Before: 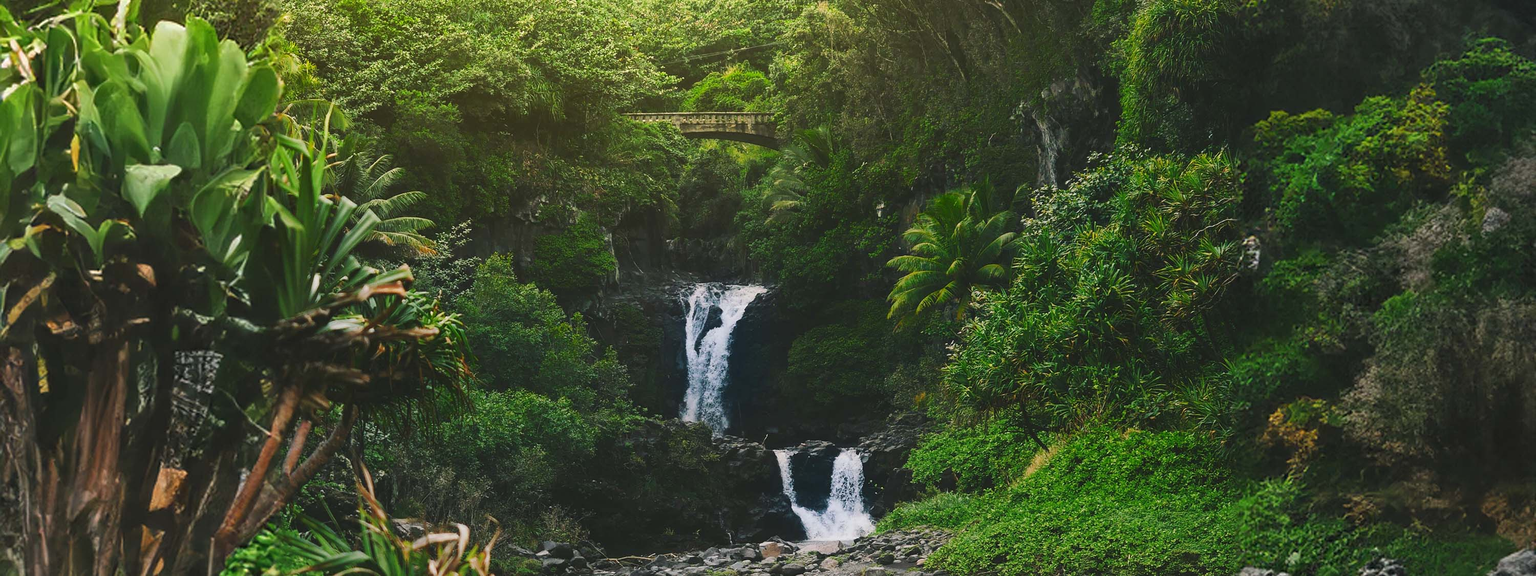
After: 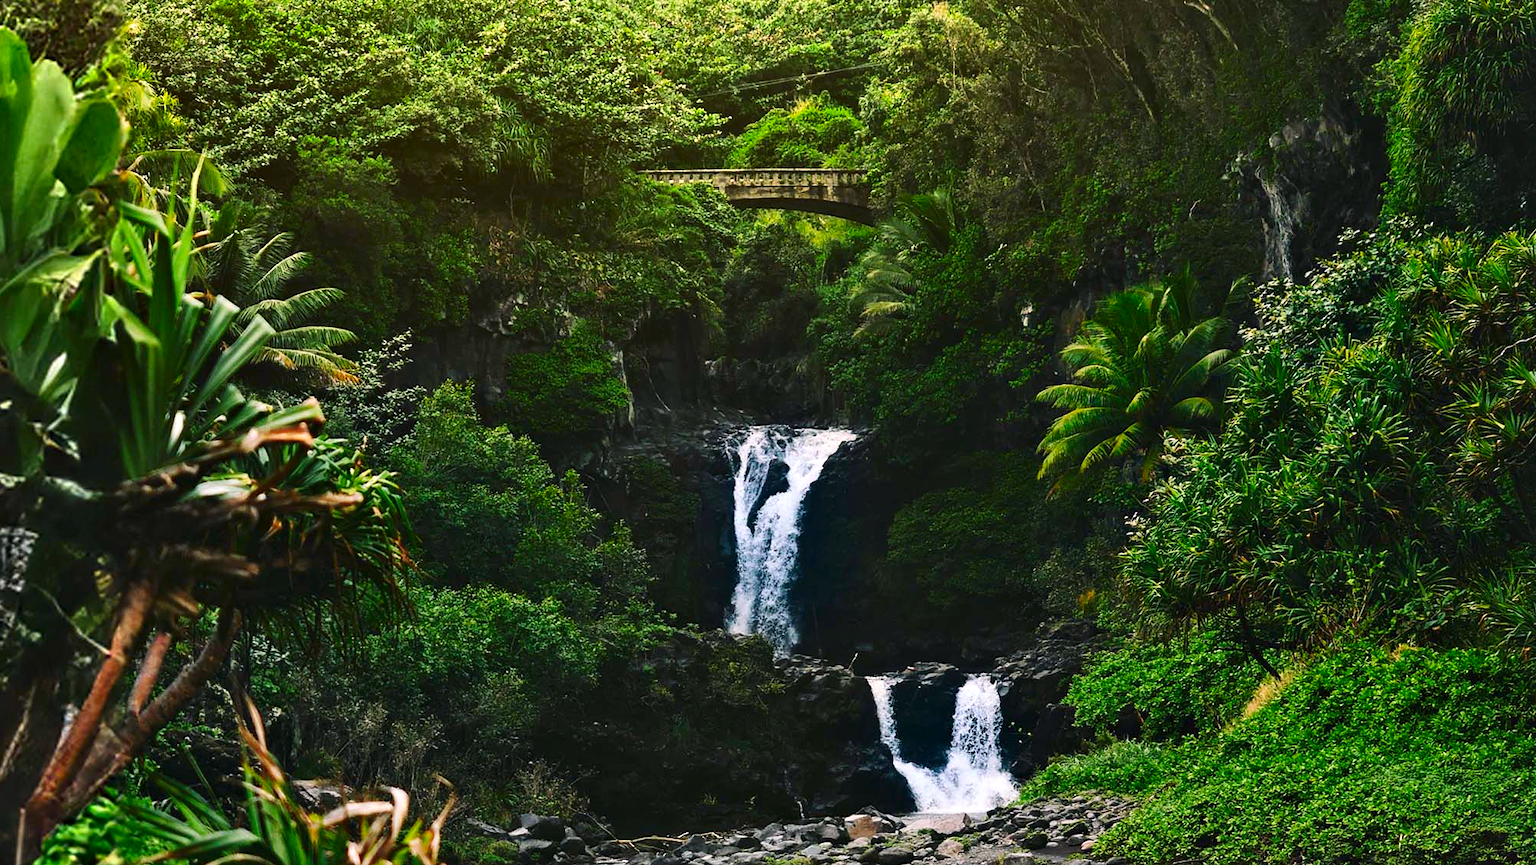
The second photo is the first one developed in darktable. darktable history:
contrast equalizer: y [[0.528, 0.548, 0.563, 0.562, 0.546, 0.526], [0.55 ×6], [0 ×6], [0 ×6], [0 ×6]]
local contrast: mode bilateral grid, contrast 19, coarseness 51, detail 119%, midtone range 0.2
contrast brightness saturation: contrast 0.133, brightness -0.064, saturation 0.151
crop and rotate: left 12.87%, right 20.614%
